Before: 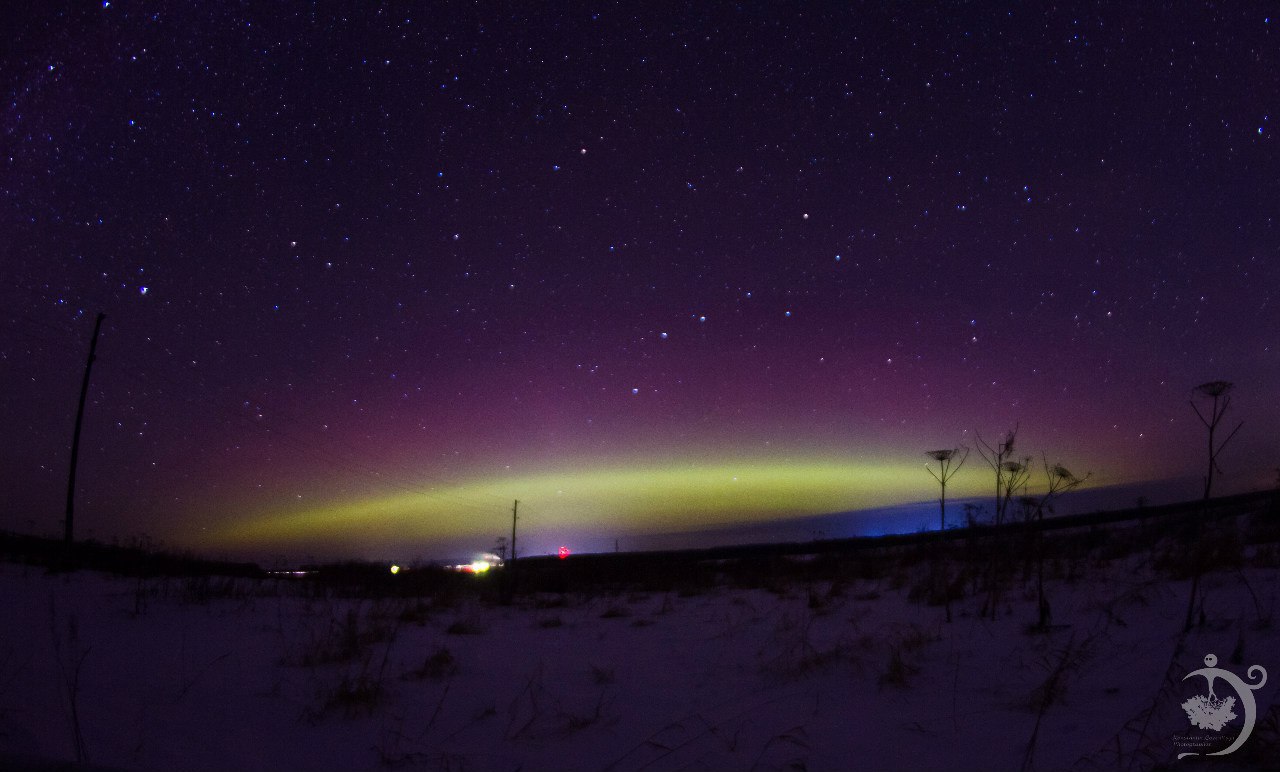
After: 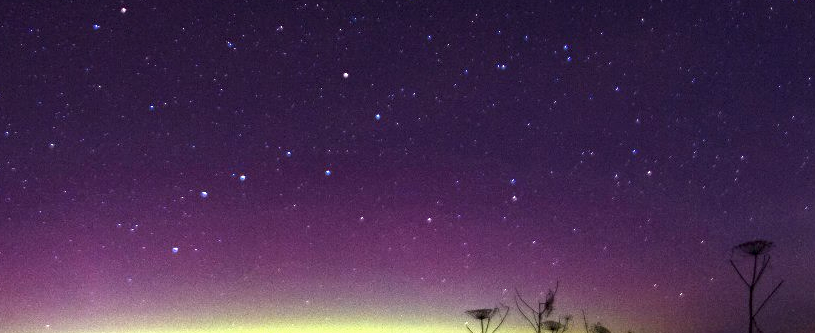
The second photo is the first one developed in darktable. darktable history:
exposure: black level correction 0, exposure 0.9 EV, compensate highlight preservation false
white balance: emerald 1
crop: left 36.005%, top 18.293%, right 0.31%, bottom 38.444%
local contrast: highlights 100%, shadows 100%, detail 120%, midtone range 0.2
shadows and highlights: shadows -12.5, white point adjustment 4, highlights 28.33
contrast equalizer: y [[0.5, 0.504, 0.515, 0.527, 0.535, 0.534], [0.5 ×6], [0.491, 0.387, 0.179, 0.068, 0.068, 0.068], [0 ×5, 0.023], [0 ×6]]
